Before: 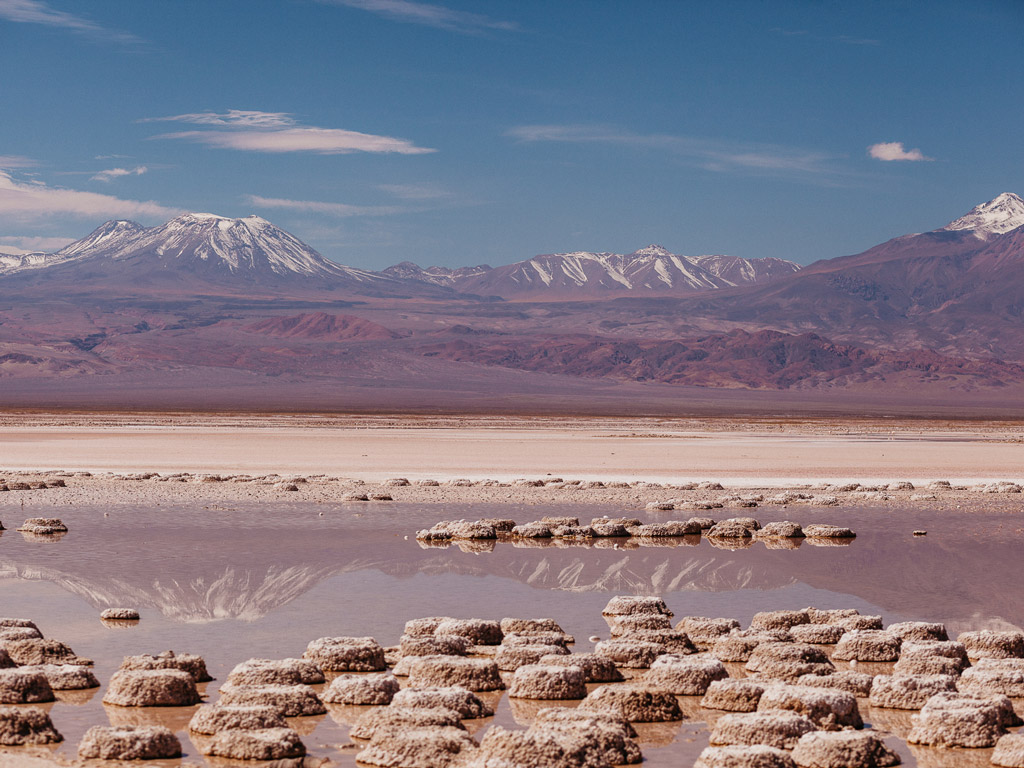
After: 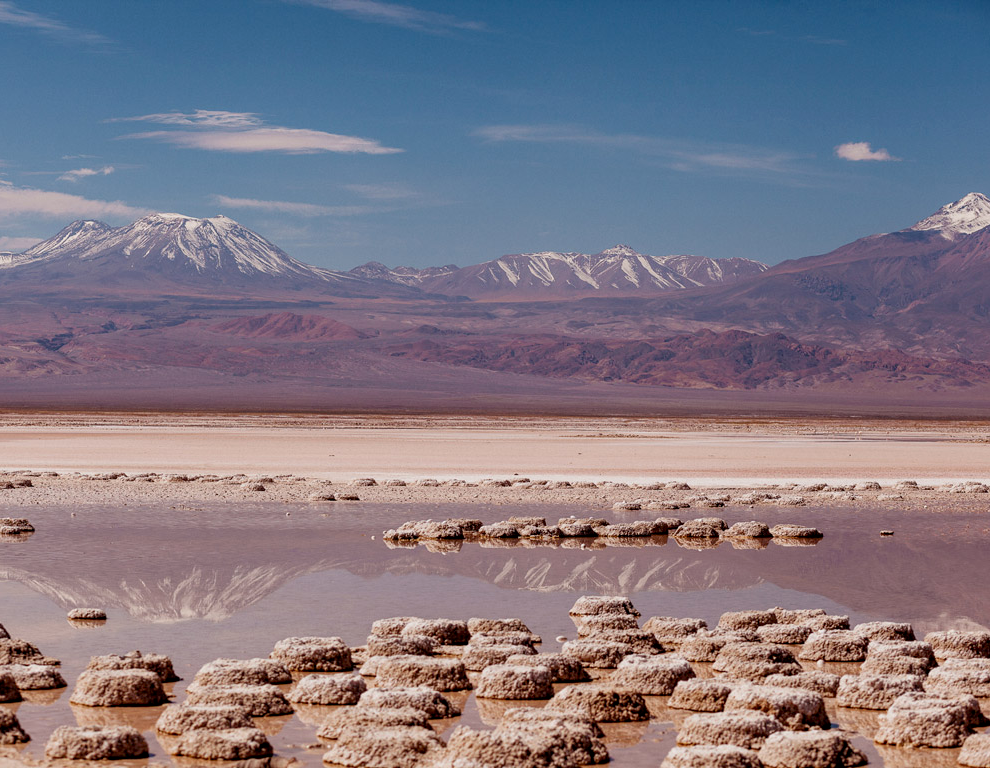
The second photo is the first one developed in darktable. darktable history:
exposure: black level correction 0.009, compensate highlight preservation false
crop and rotate: left 3.238%
